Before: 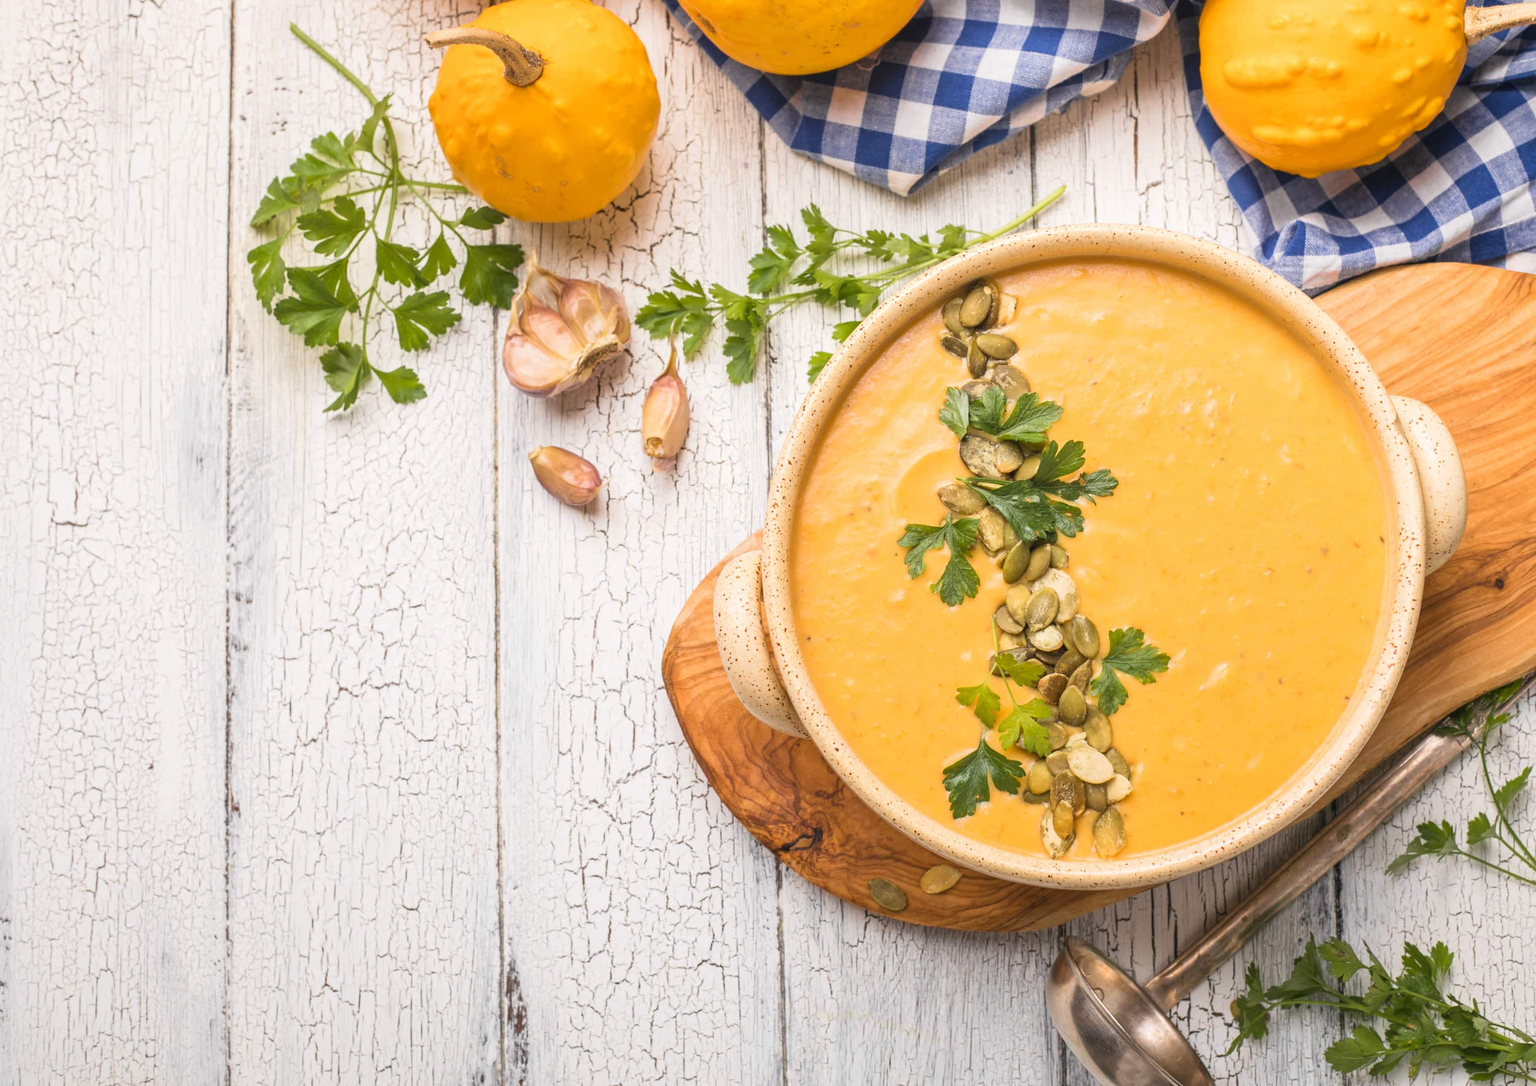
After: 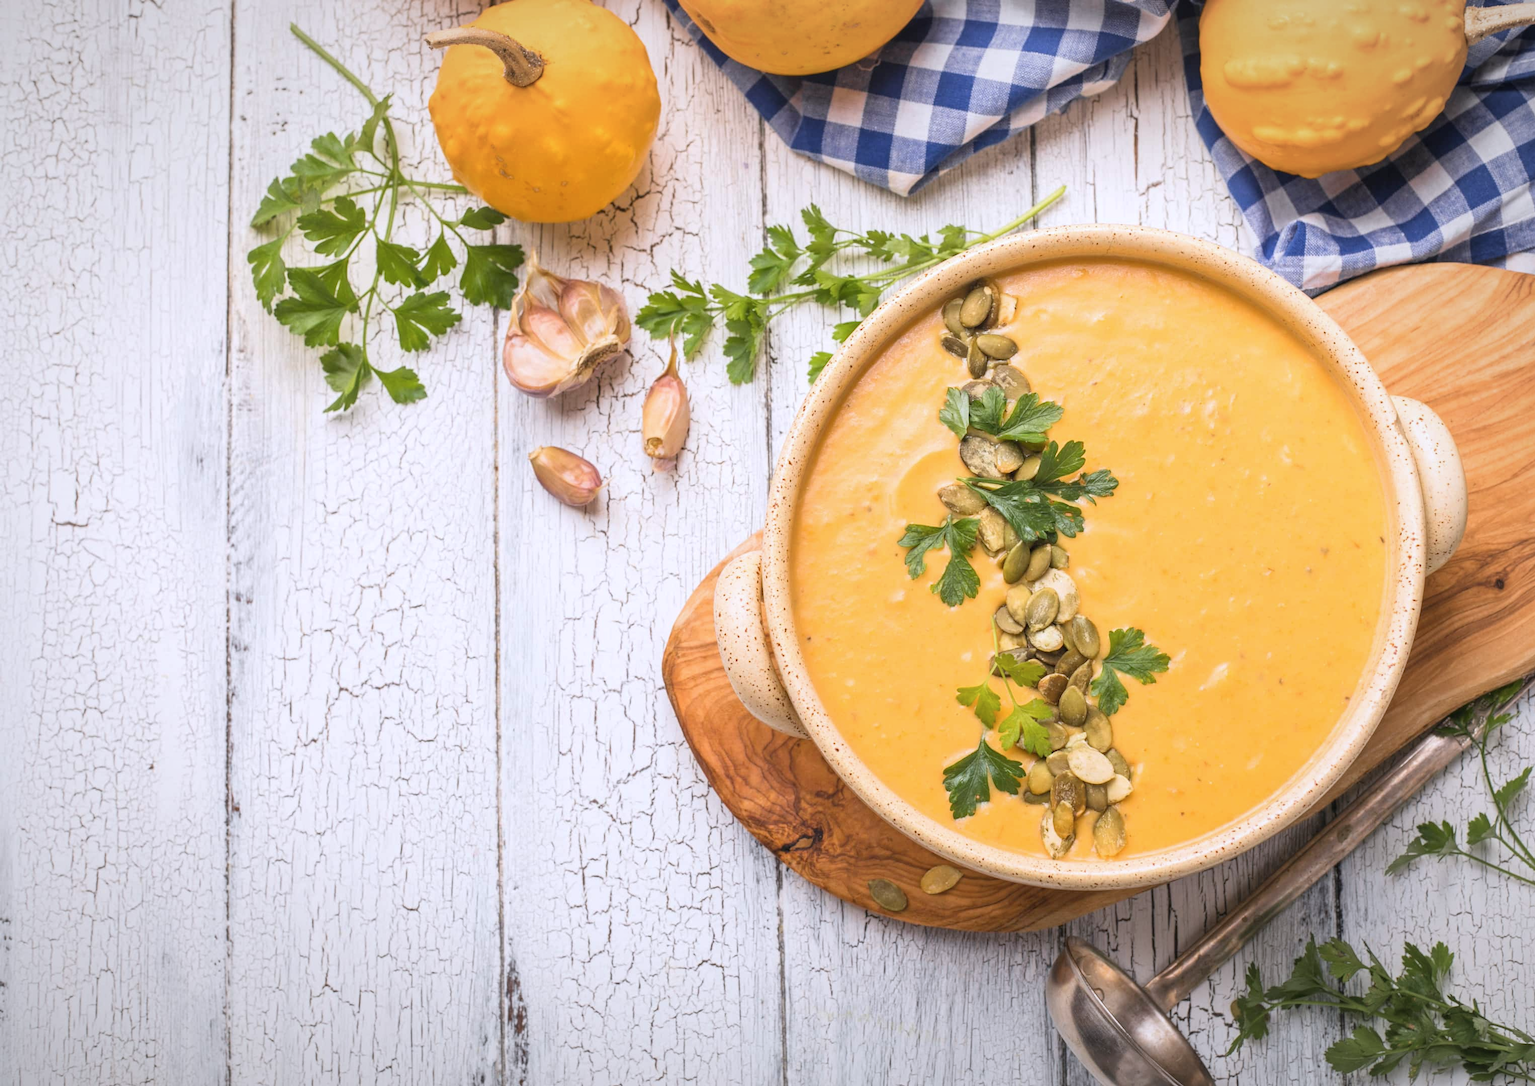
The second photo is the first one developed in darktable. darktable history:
color calibration: illuminant as shot in camera, x 0.358, y 0.373, temperature 4628.91 K
vignetting: fall-off radius 99.53%, width/height ratio 1.345
